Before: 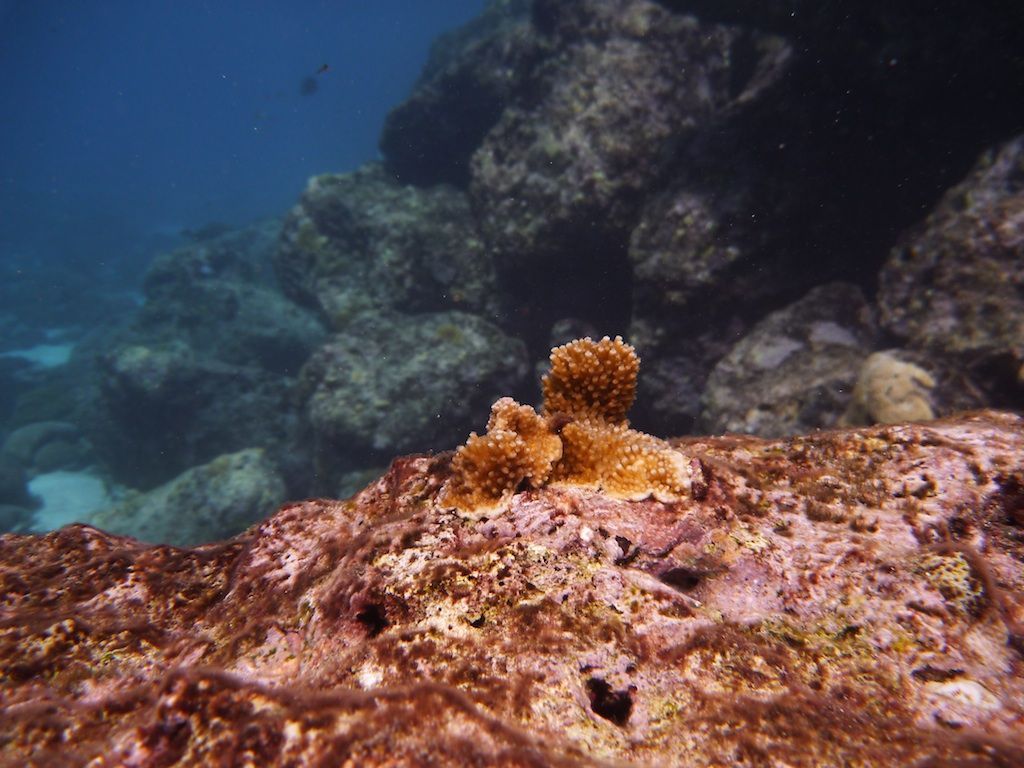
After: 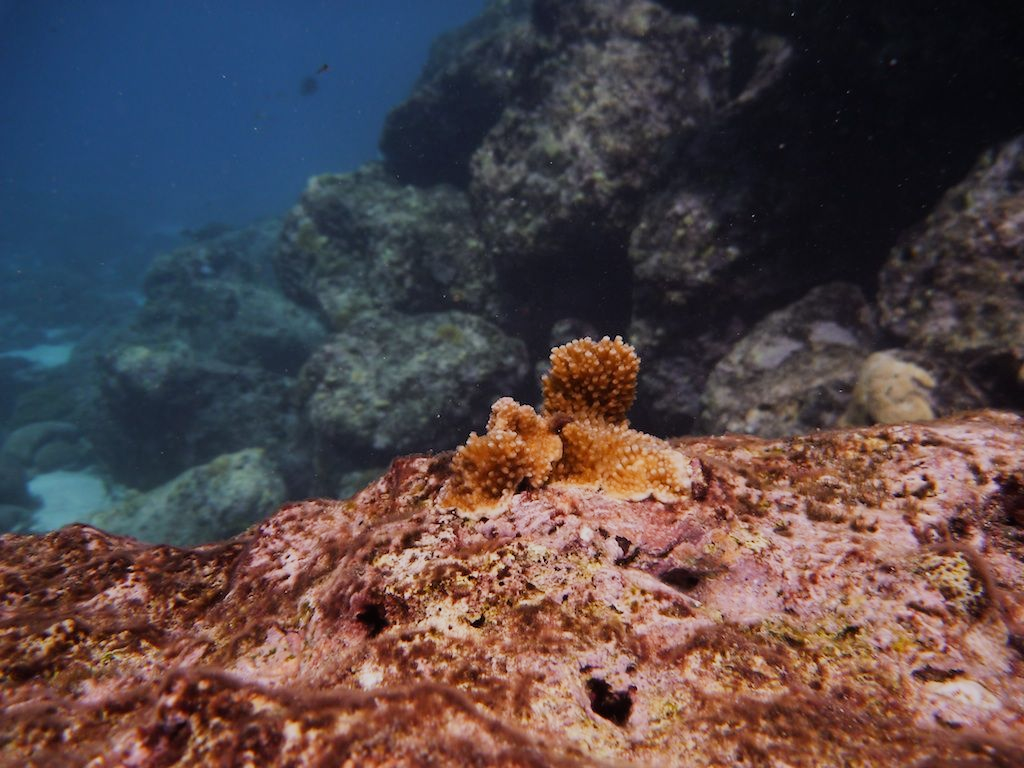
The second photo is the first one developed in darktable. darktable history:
filmic rgb: black relative exposure -16 EV, white relative exposure 4.97 EV, hardness 6.23
